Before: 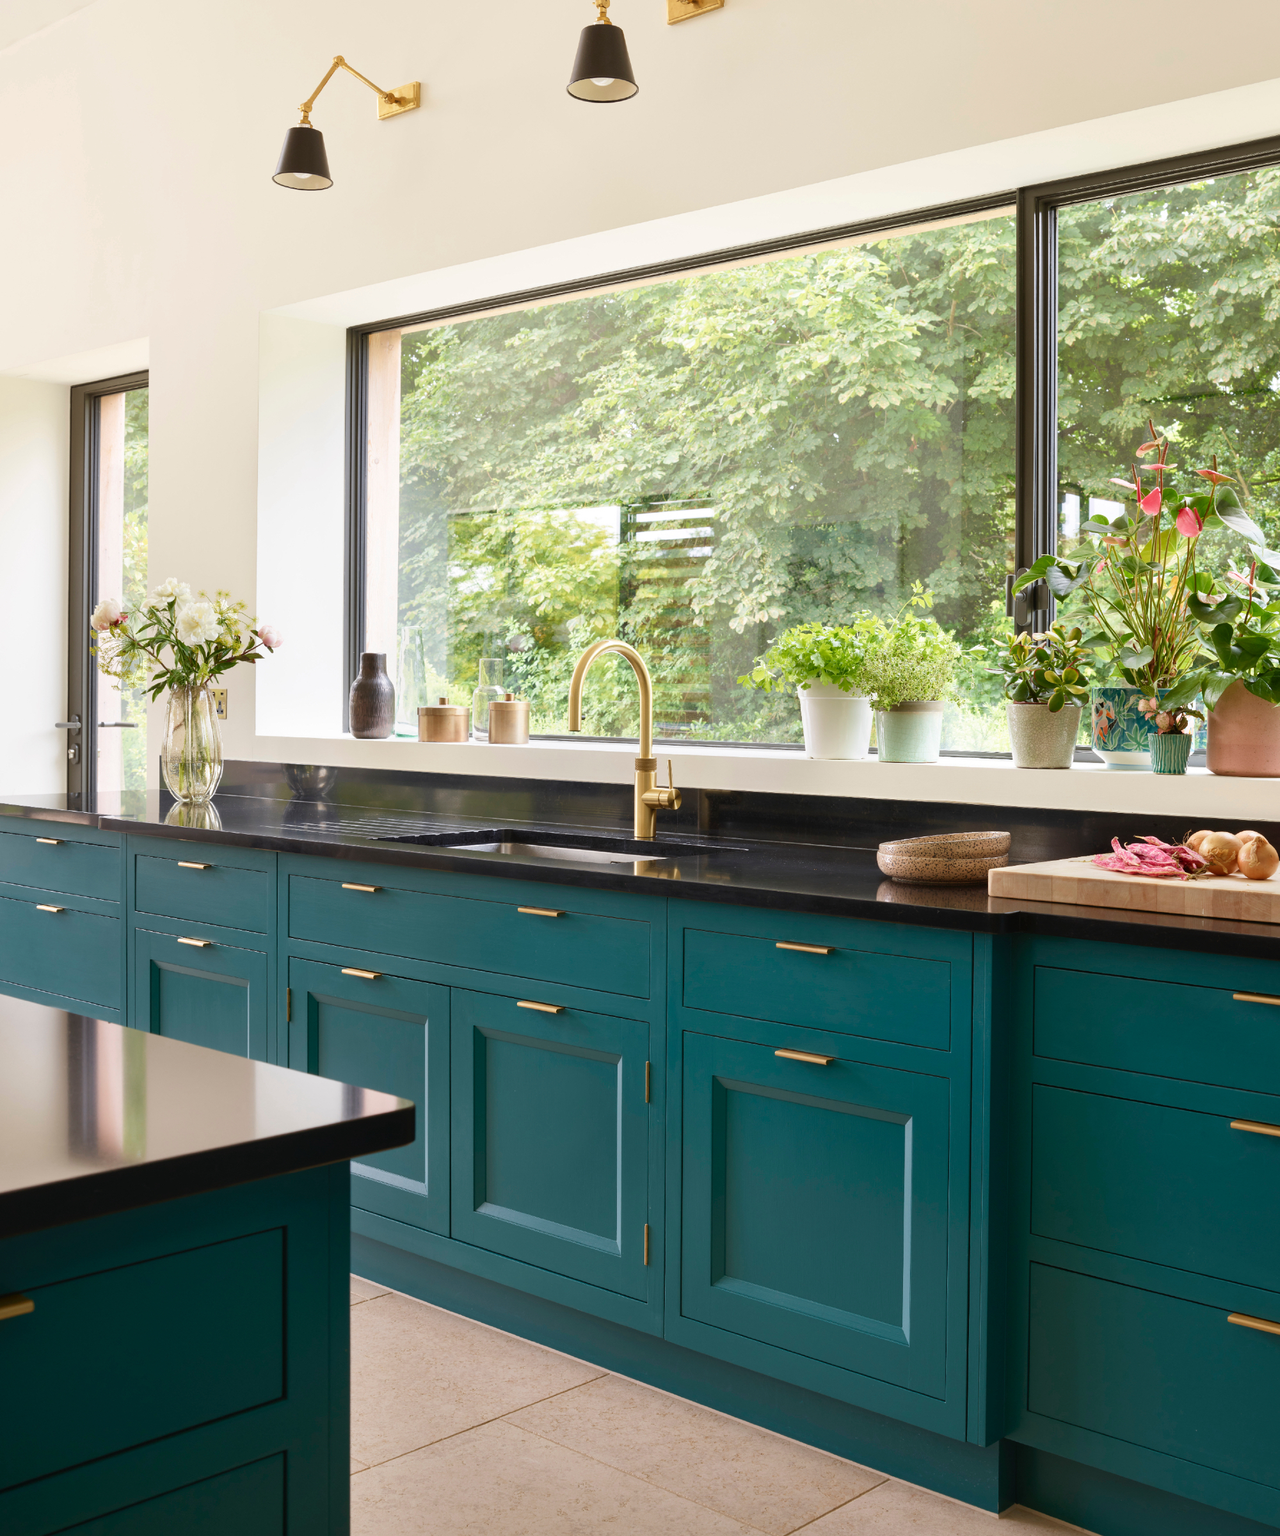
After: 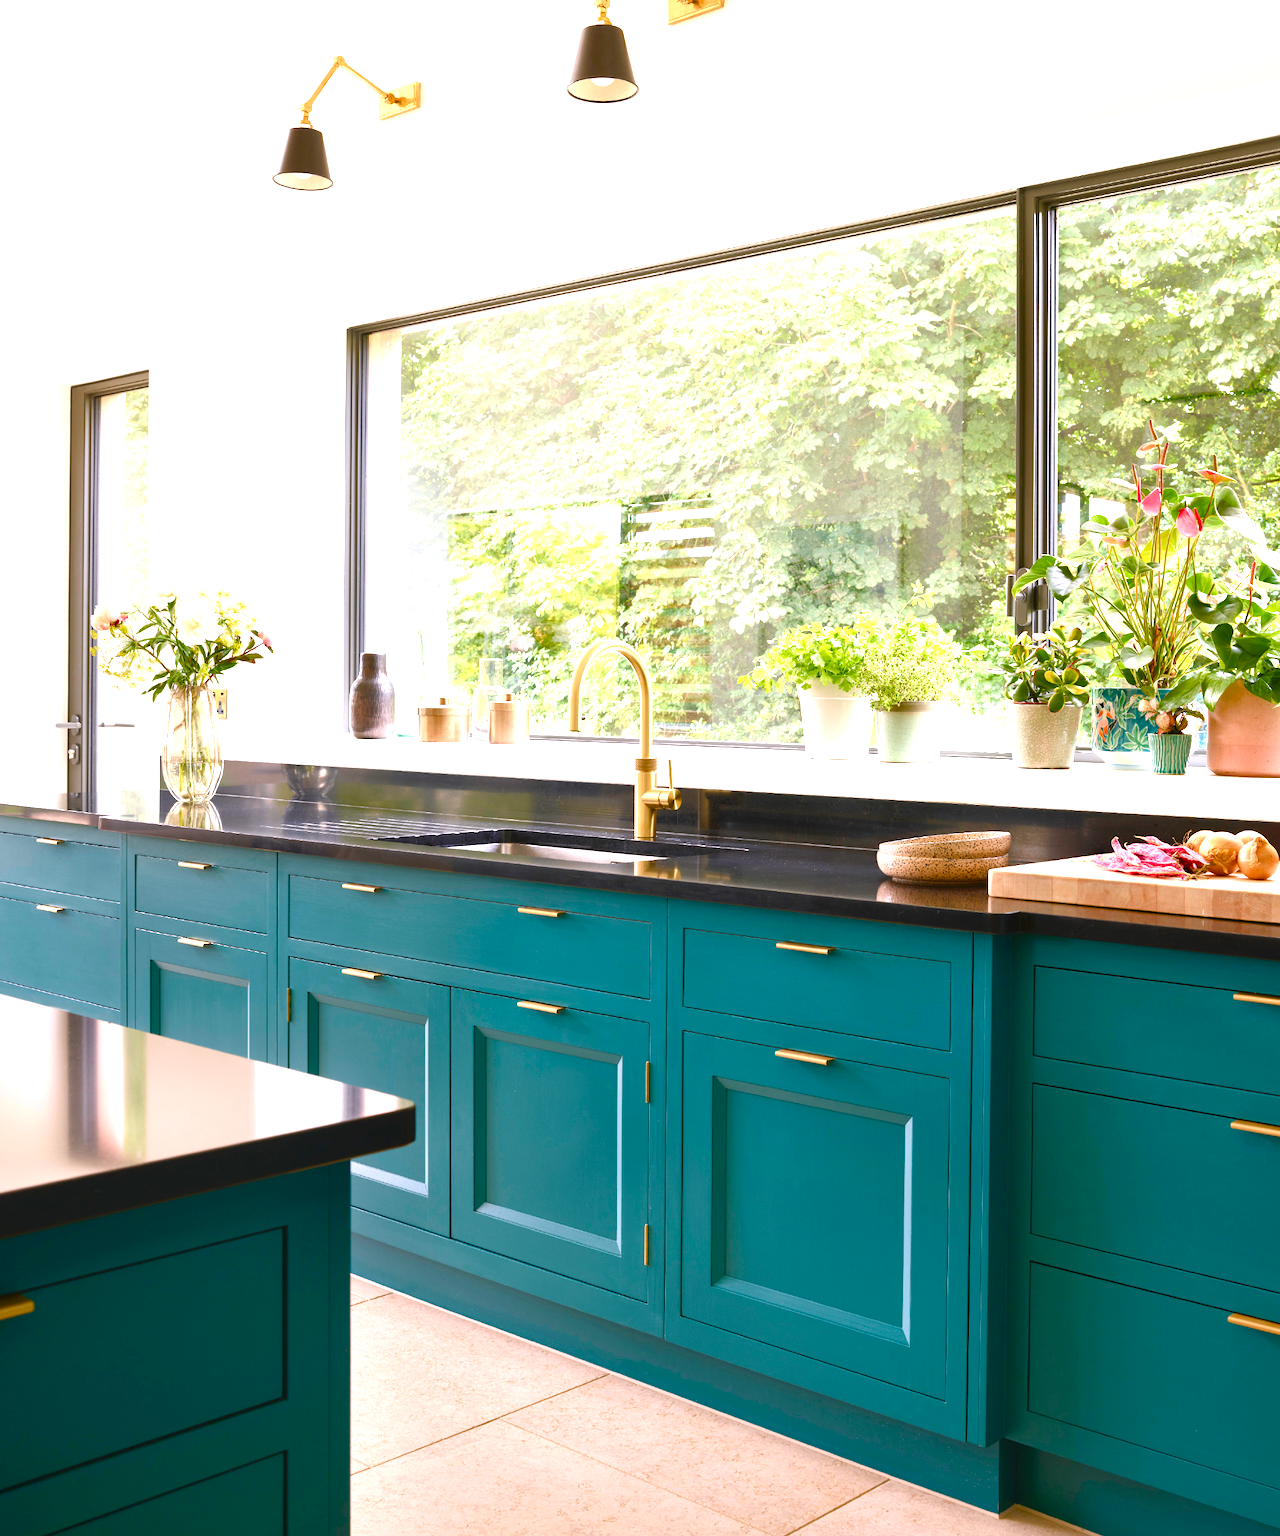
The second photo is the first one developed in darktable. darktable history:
color balance rgb: highlights gain › chroma 1.536%, highlights gain › hue 312.6°, perceptual saturation grading › global saturation 0.566%, perceptual saturation grading › mid-tones 6.354%, perceptual saturation grading › shadows 71.224%
exposure: exposure 1.063 EV, compensate highlight preservation false
